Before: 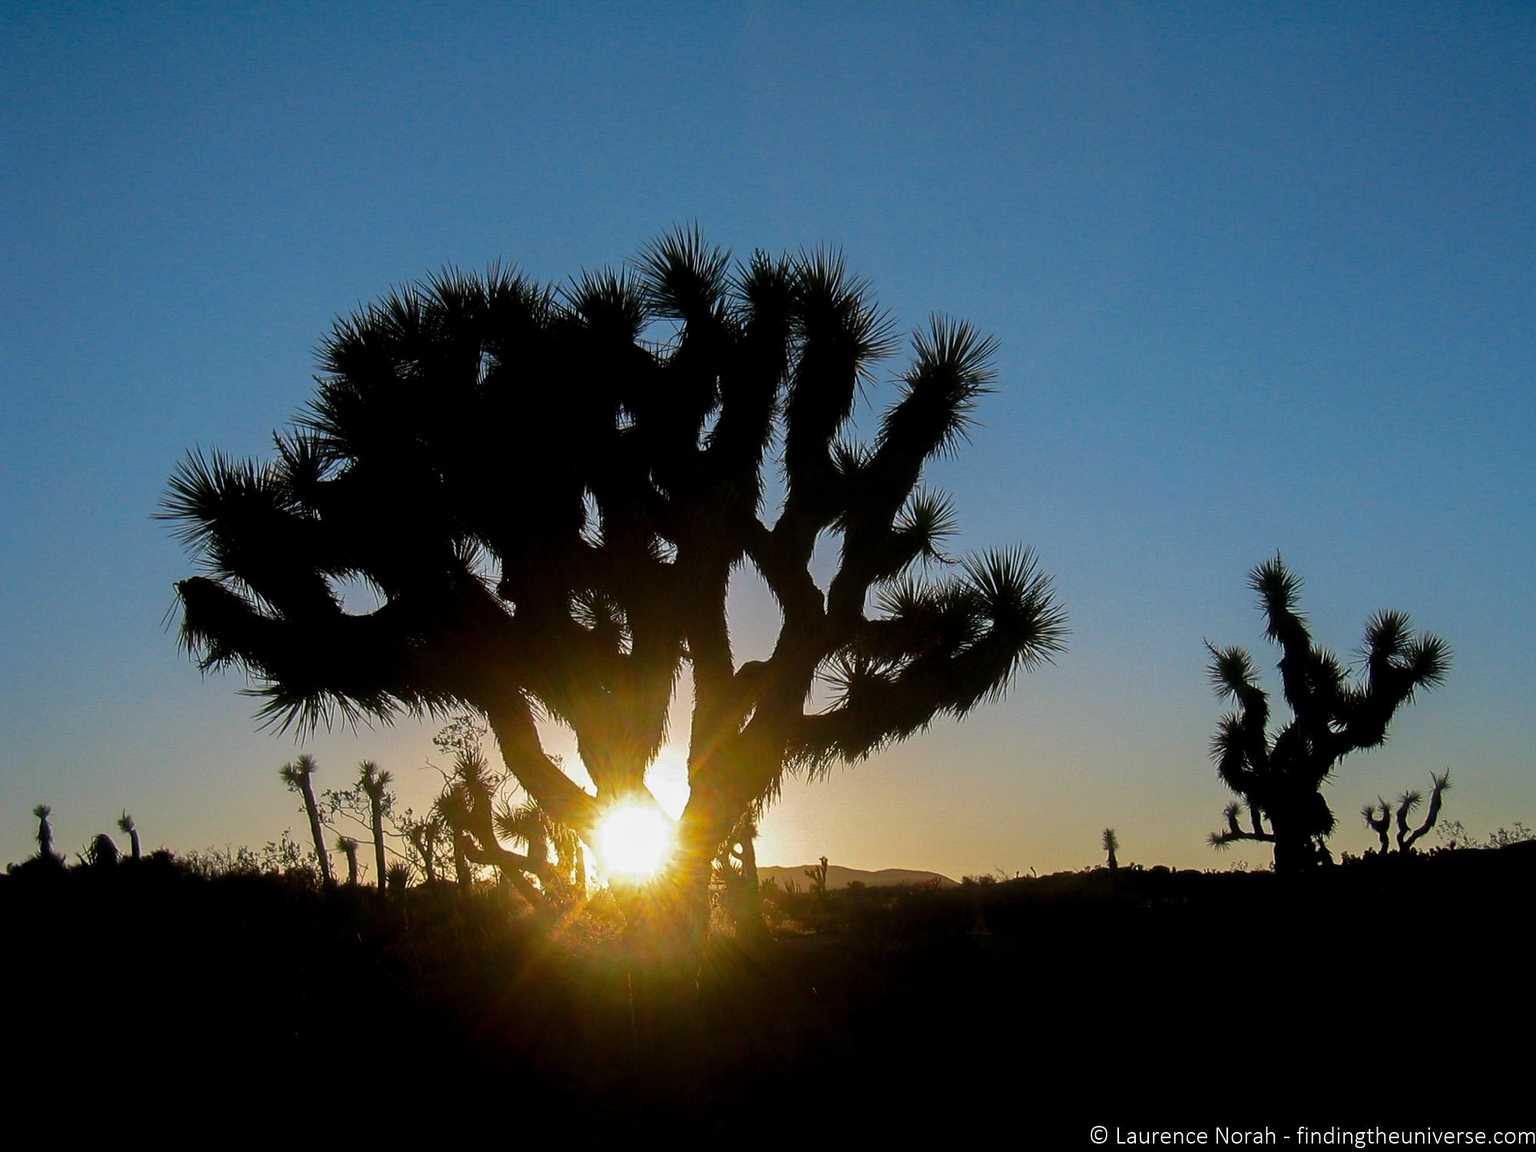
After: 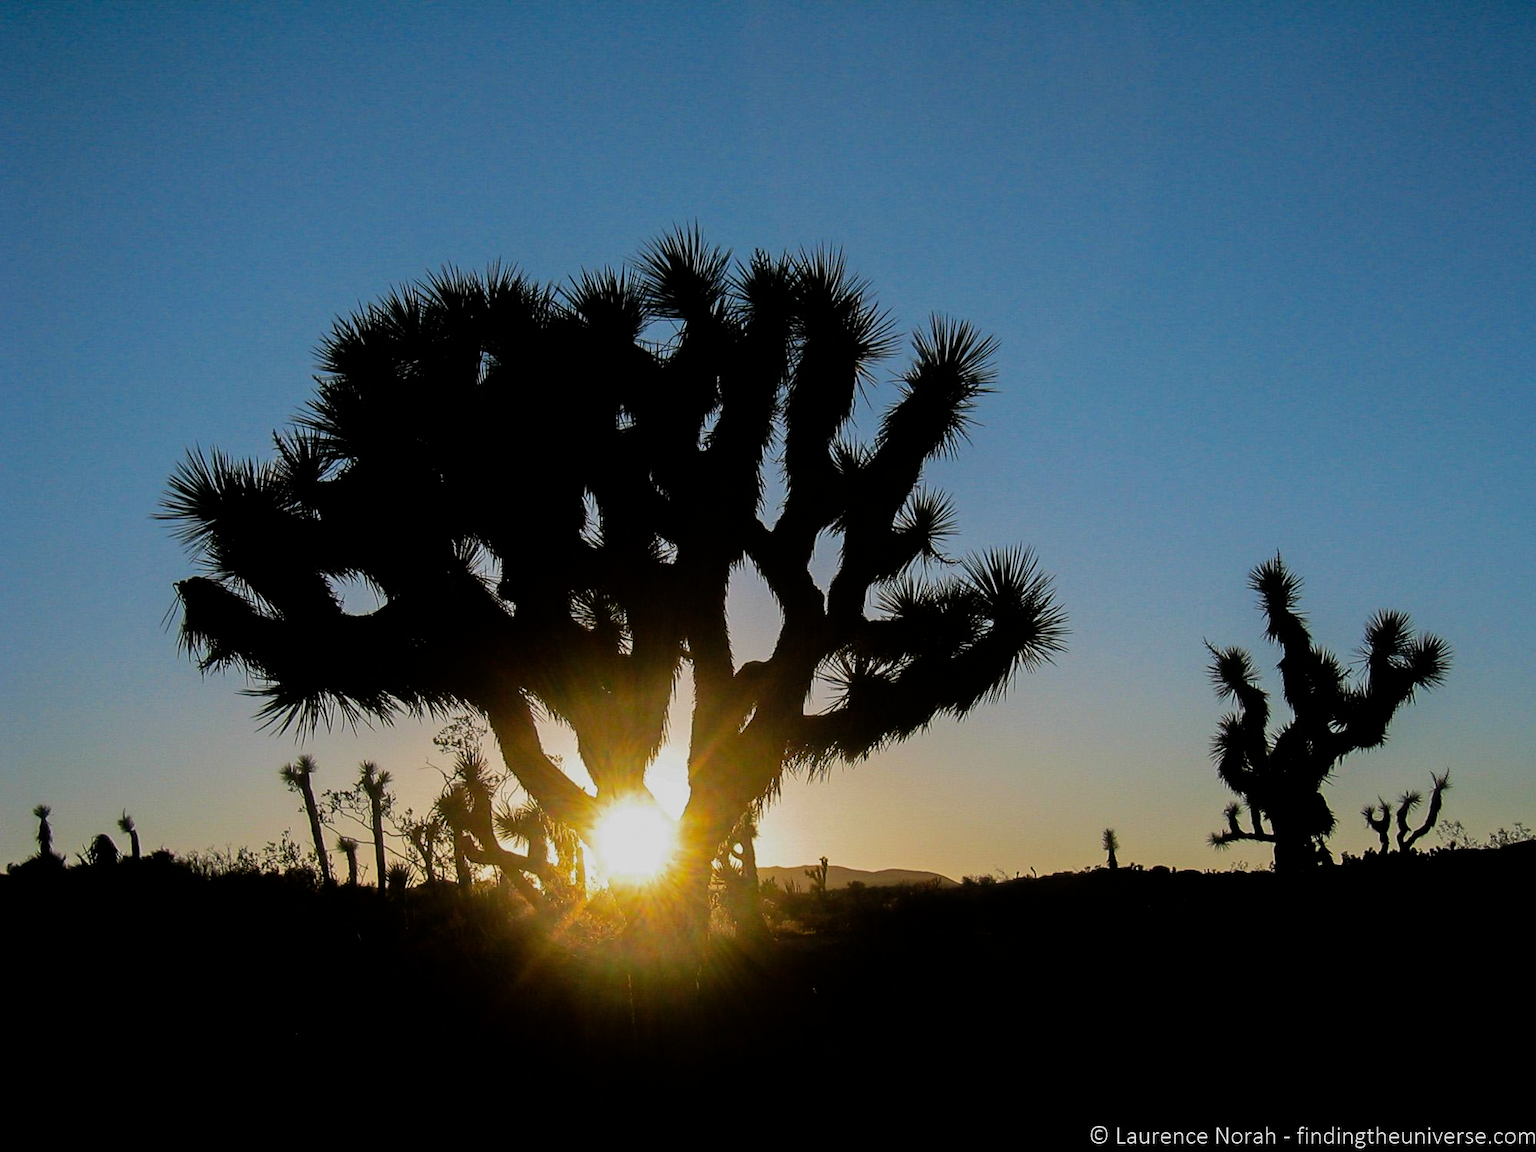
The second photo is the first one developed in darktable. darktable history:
filmic rgb: black relative exposure -7.65 EV, hardness 4.02, contrast 1.1, highlights saturation mix -30%
